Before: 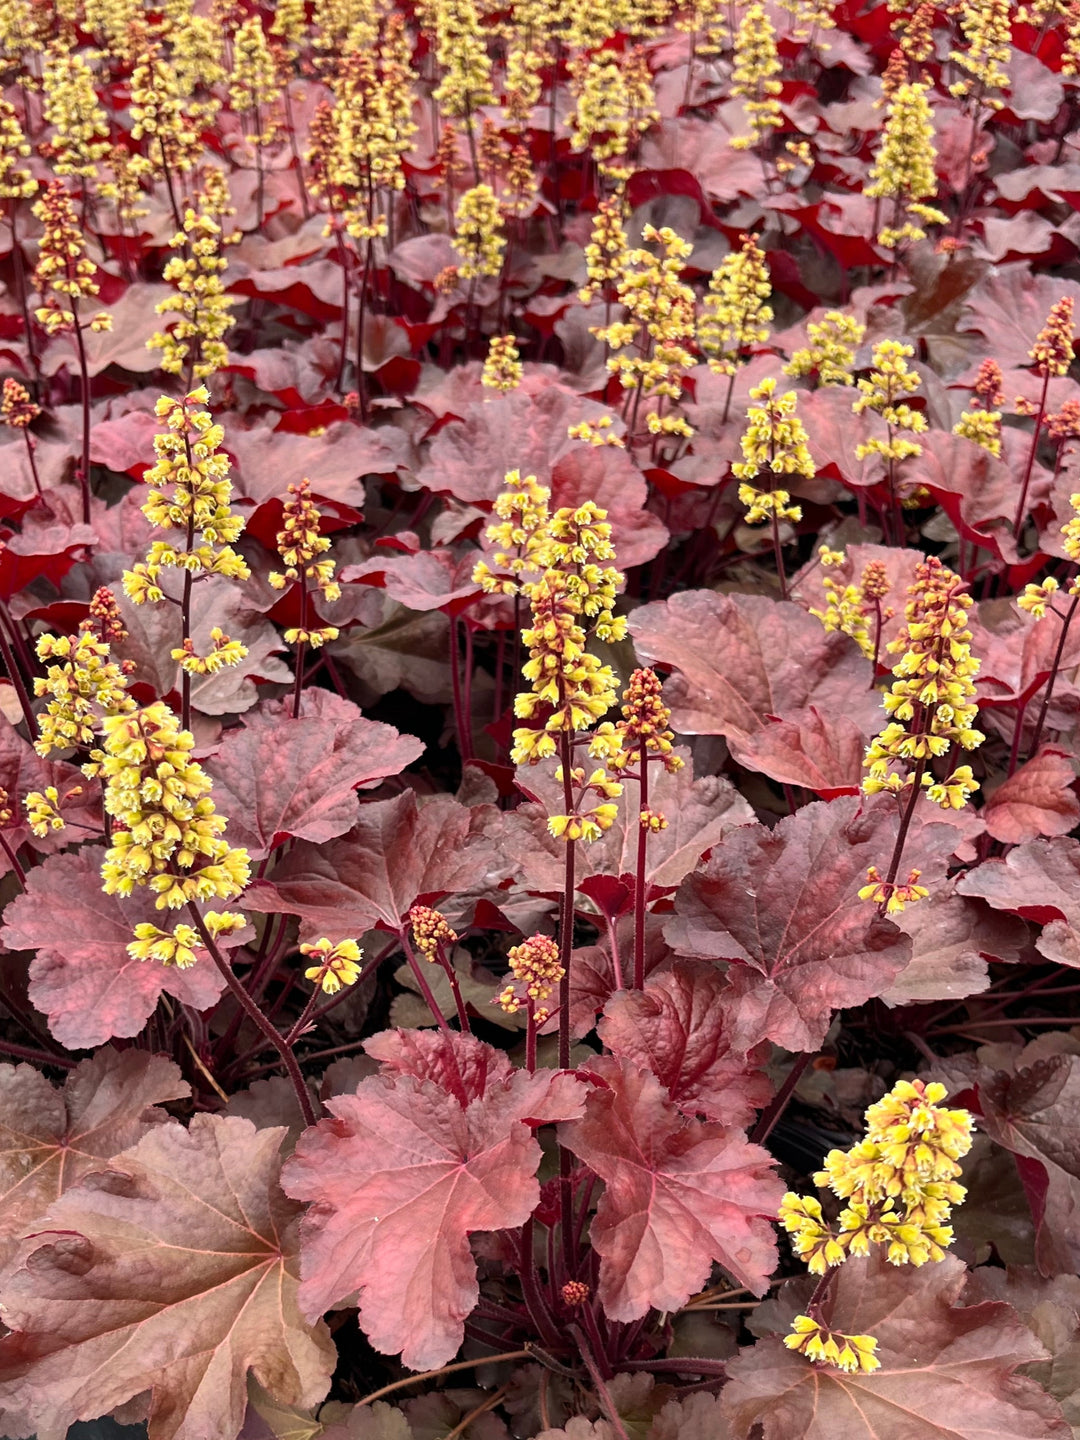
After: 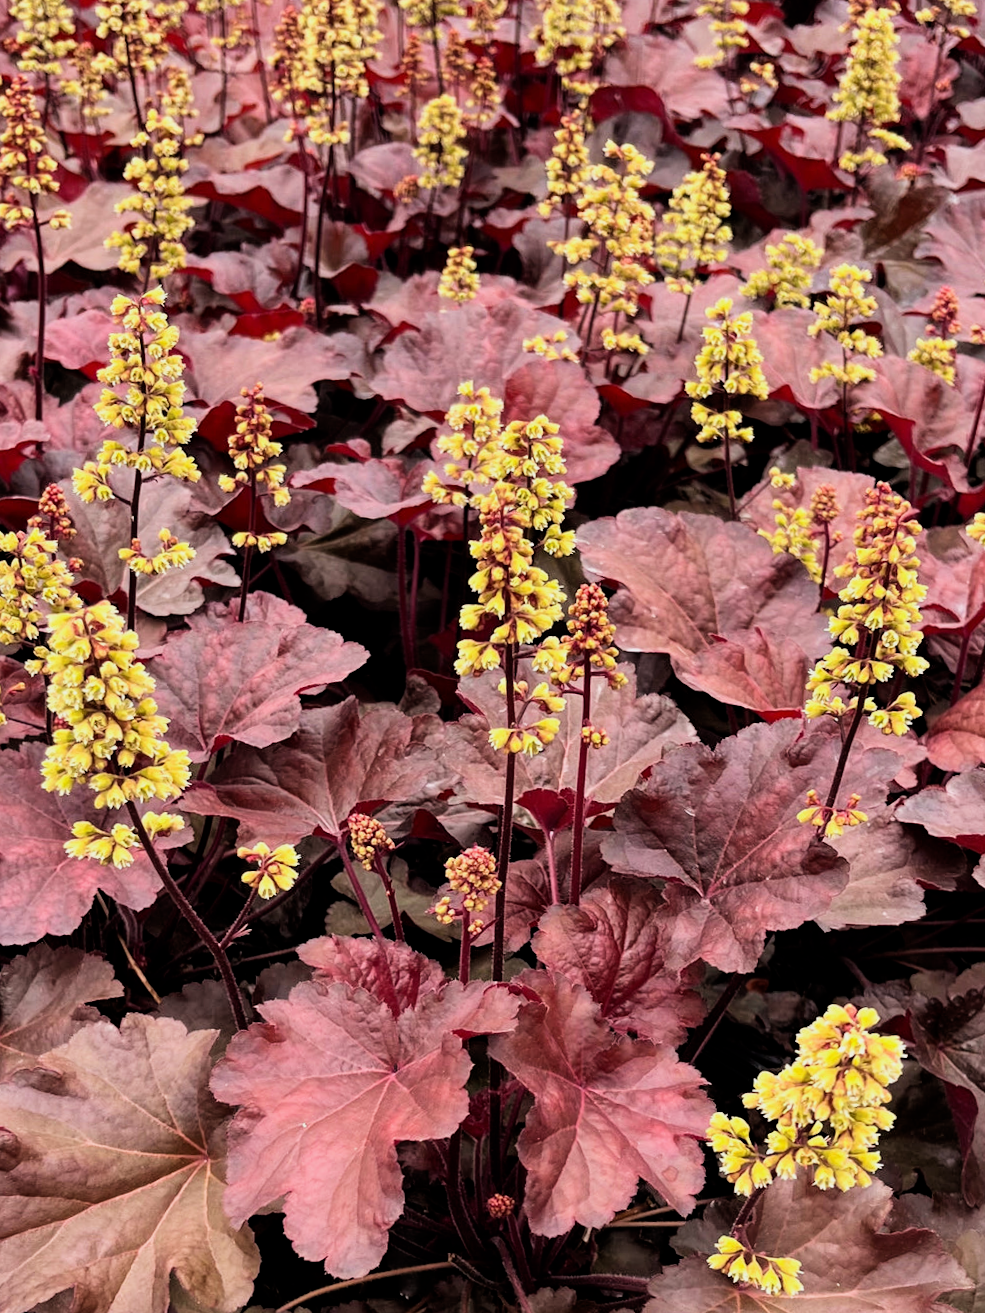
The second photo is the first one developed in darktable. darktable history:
crop and rotate: angle -1.96°, left 3.097%, top 4.154%, right 1.586%, bottom 0.529%
filmic rgb: black relative exposure -5 EV, white relative exposure 3.2 EV, hardness 3.42, contrast 1.2, highlights saturation mix -50%
velvia: strength 10%
